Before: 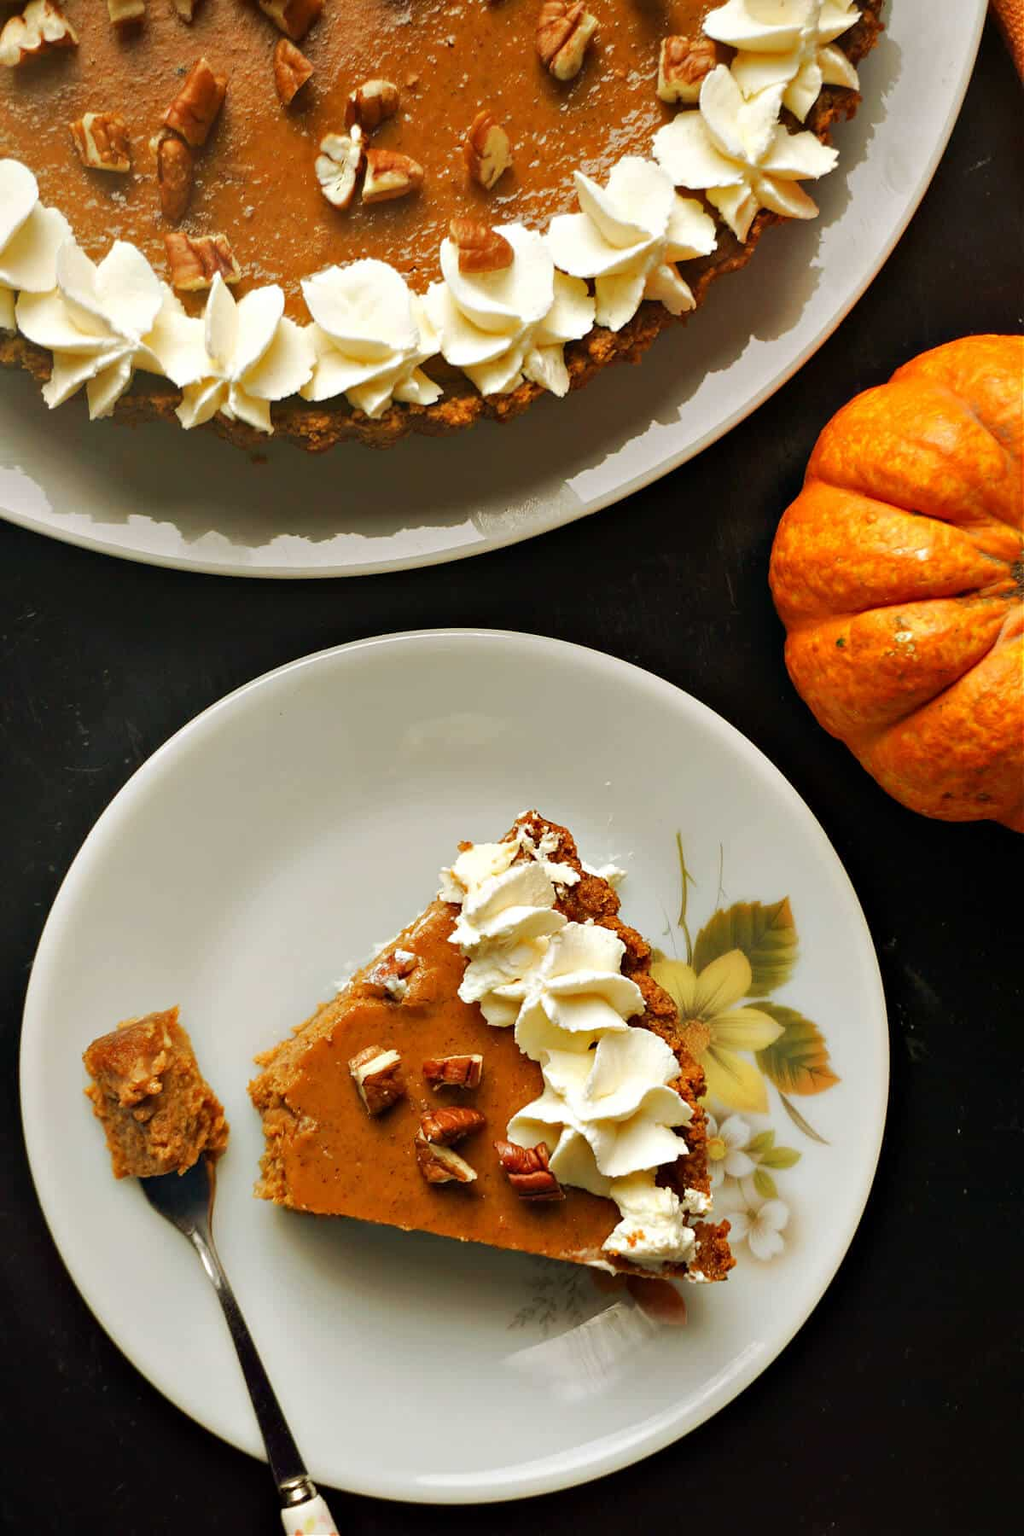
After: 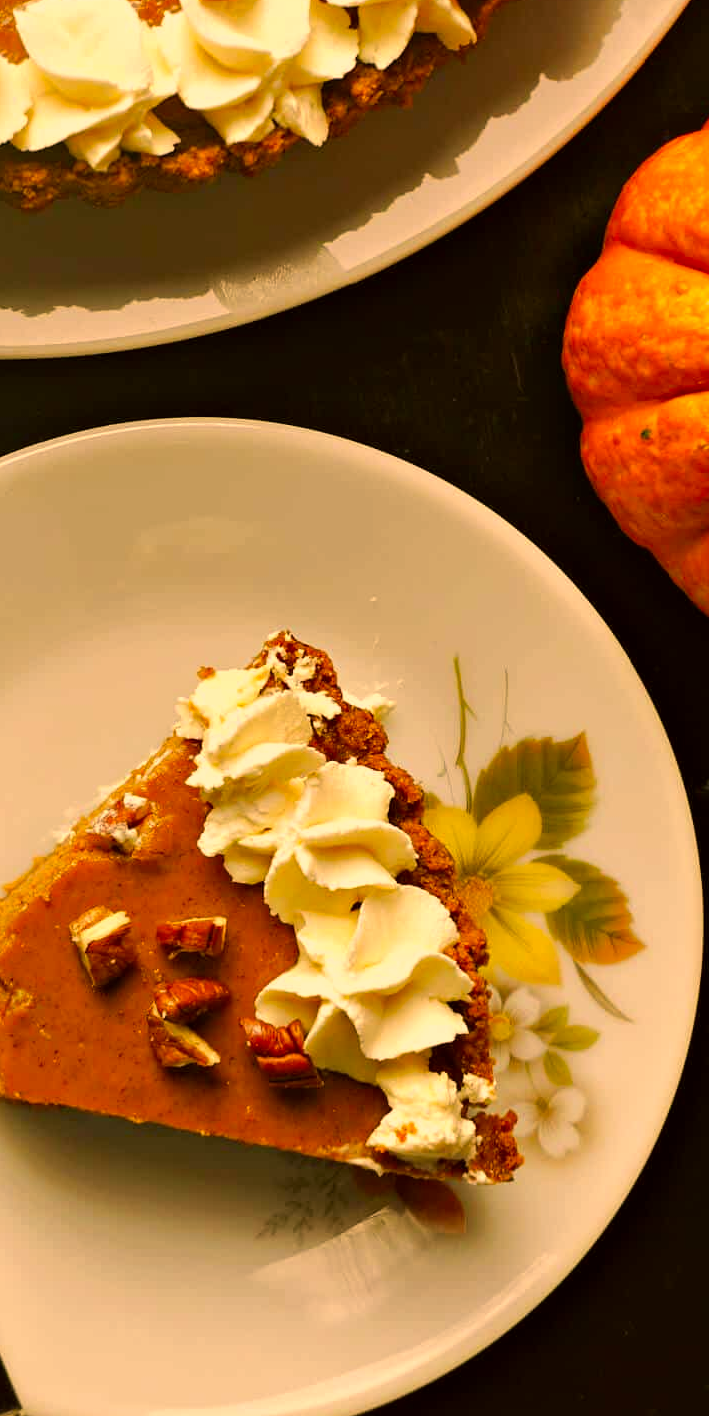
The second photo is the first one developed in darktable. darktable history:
color correction: highlights a* 17.94, highlights b* 35.39, shadows a* 1.48, shadows b* 6.42, saturation 1.01
crop and rotate: left 28.256%, top 17.734%, right 12.656%, bottom 3.573%
